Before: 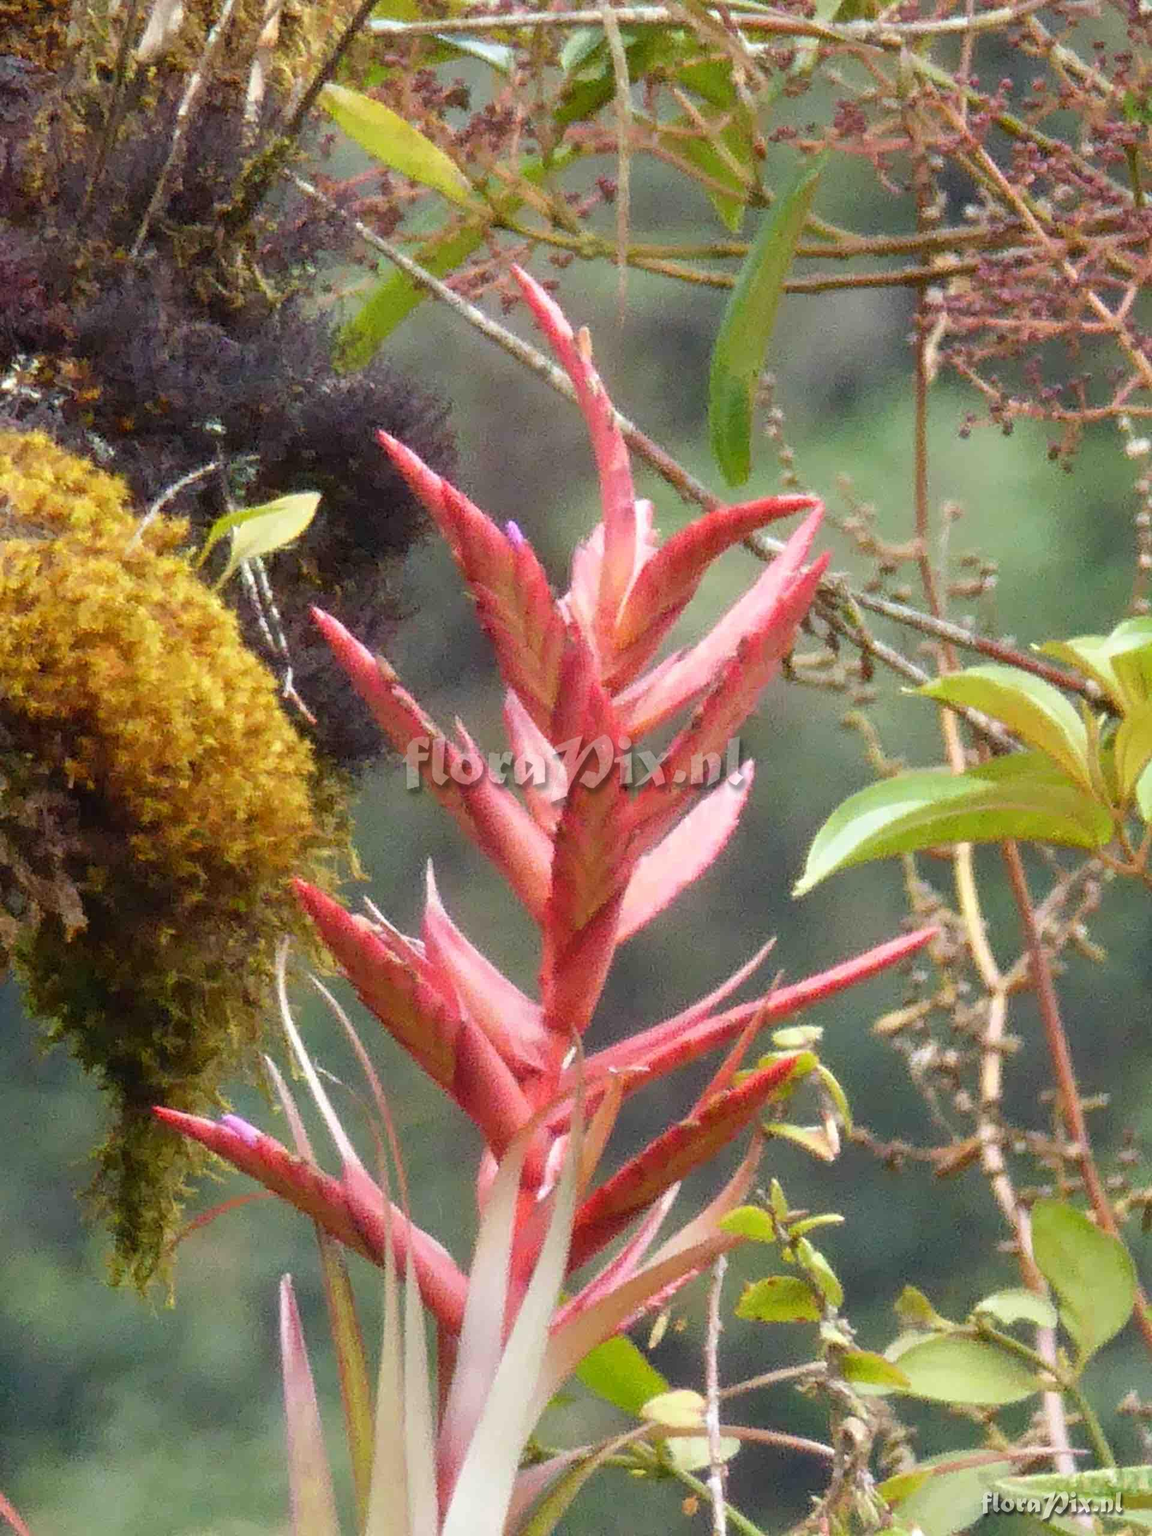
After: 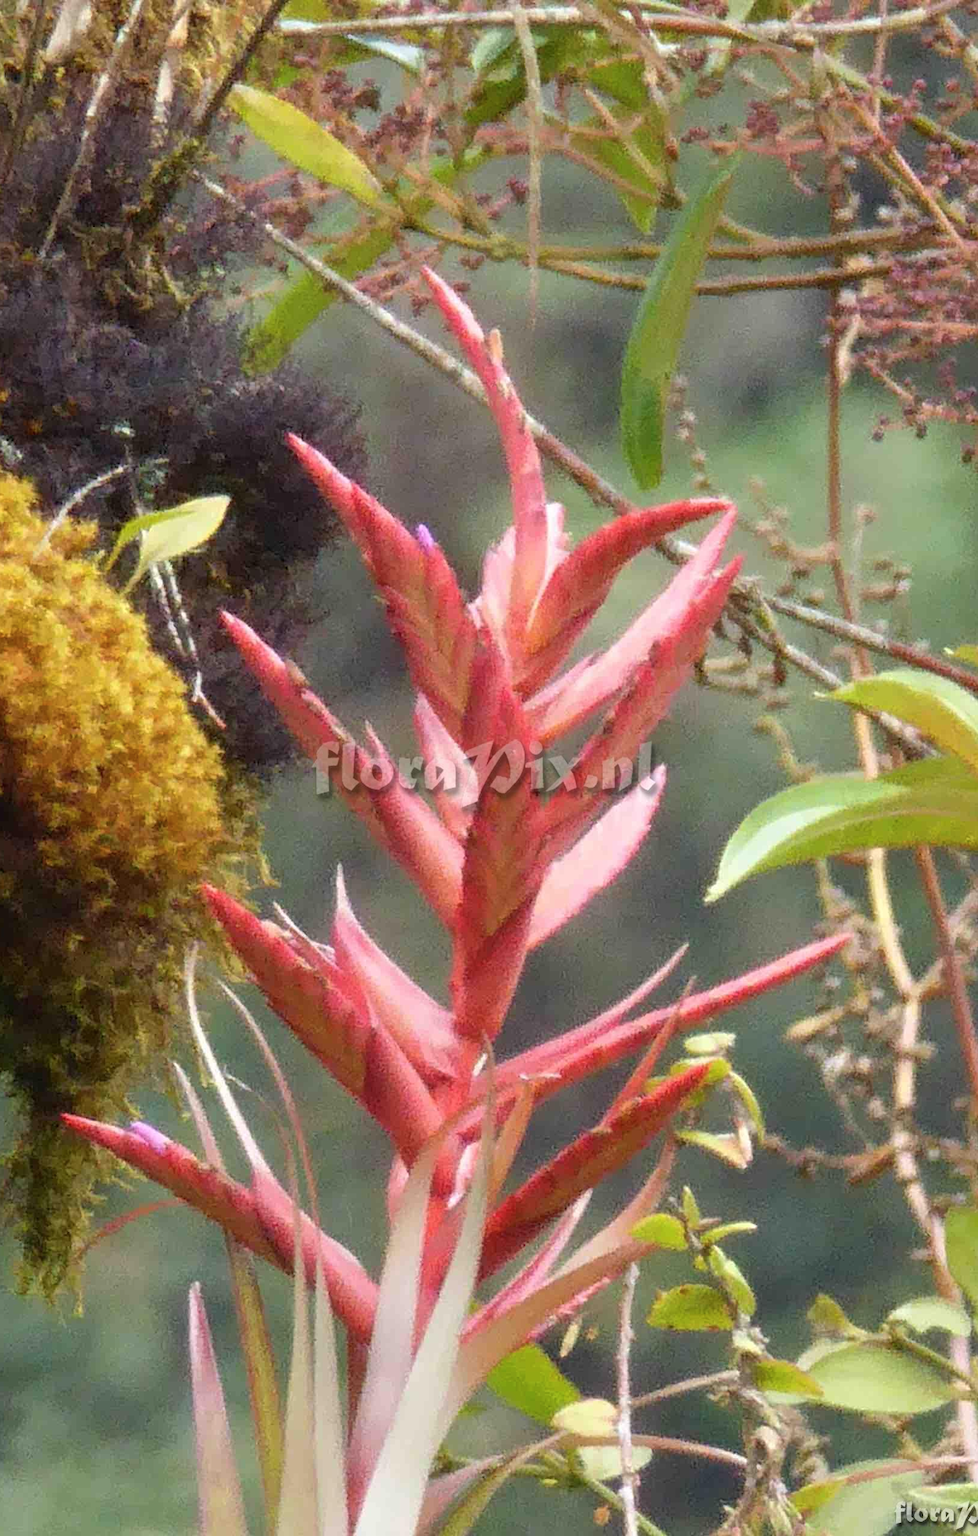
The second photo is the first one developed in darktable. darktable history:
crop: left 8.026%, right 7.374%
color balance rgb: linear chroma grading › global chroma 1.5%, linear chroma grading › mid-tones -1%, perceptual saturation grading › global saturation -3%, perceptual saturation grading › shadows -2%
